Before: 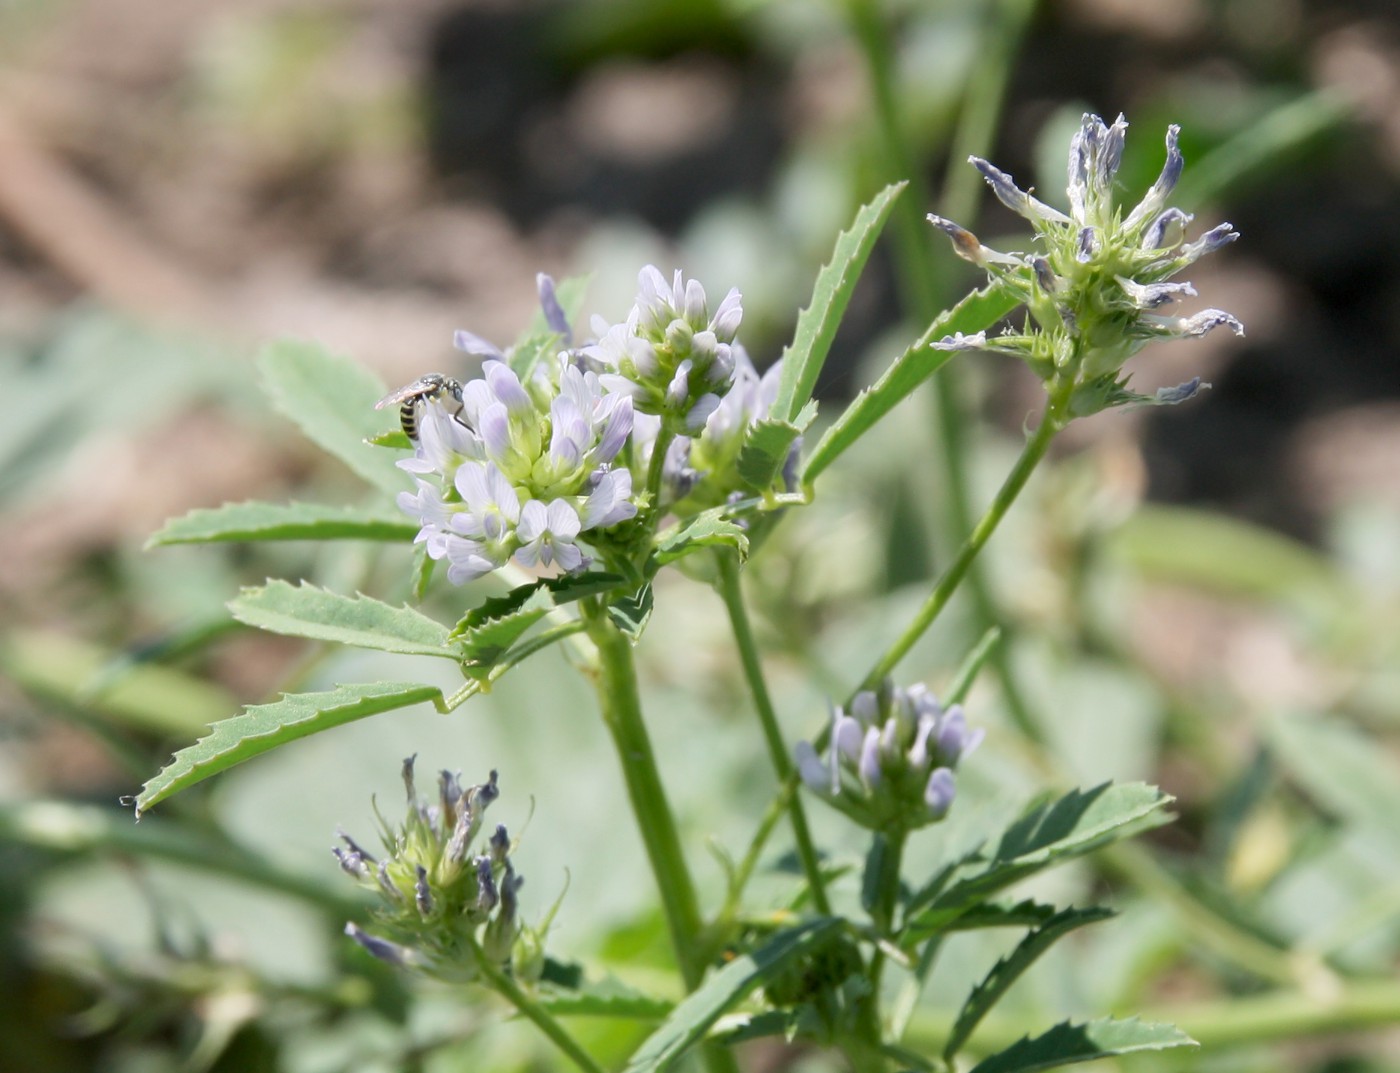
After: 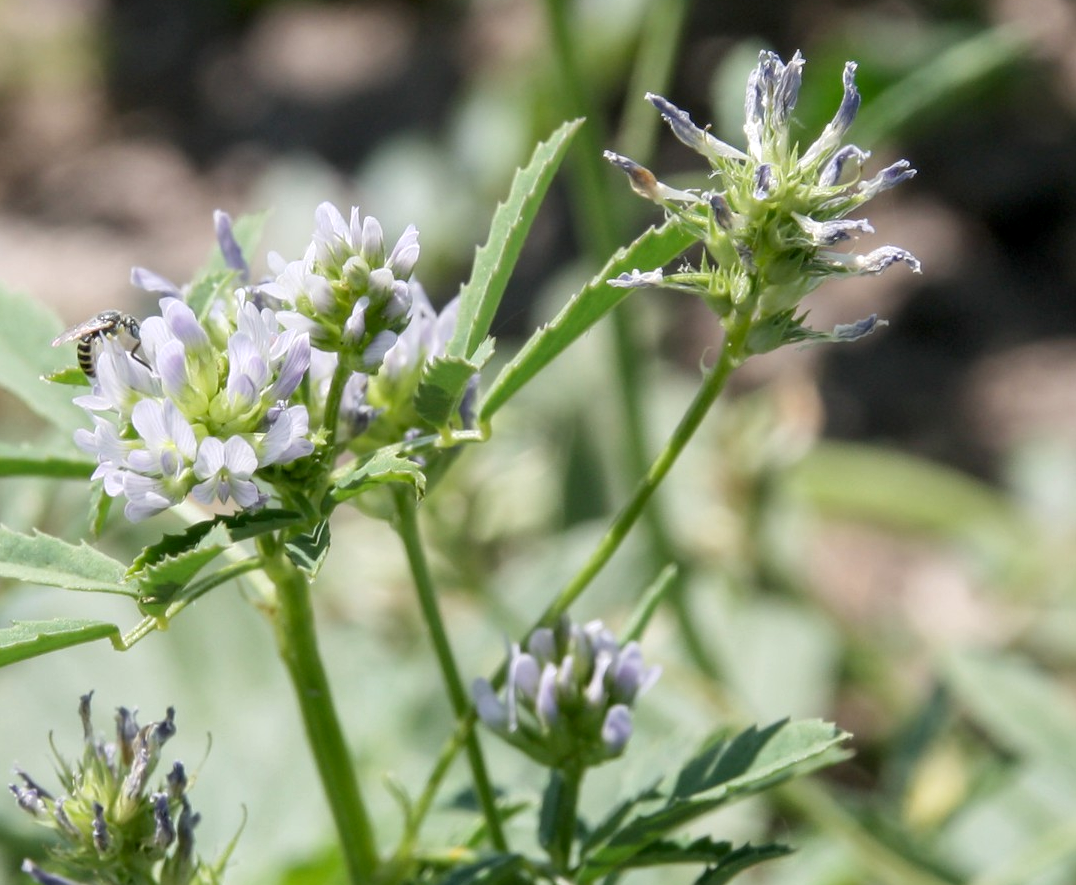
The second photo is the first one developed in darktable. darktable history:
local contrast: on, module defaults
crop: left 23.084%, top 5.874%, bottom 11.642%
